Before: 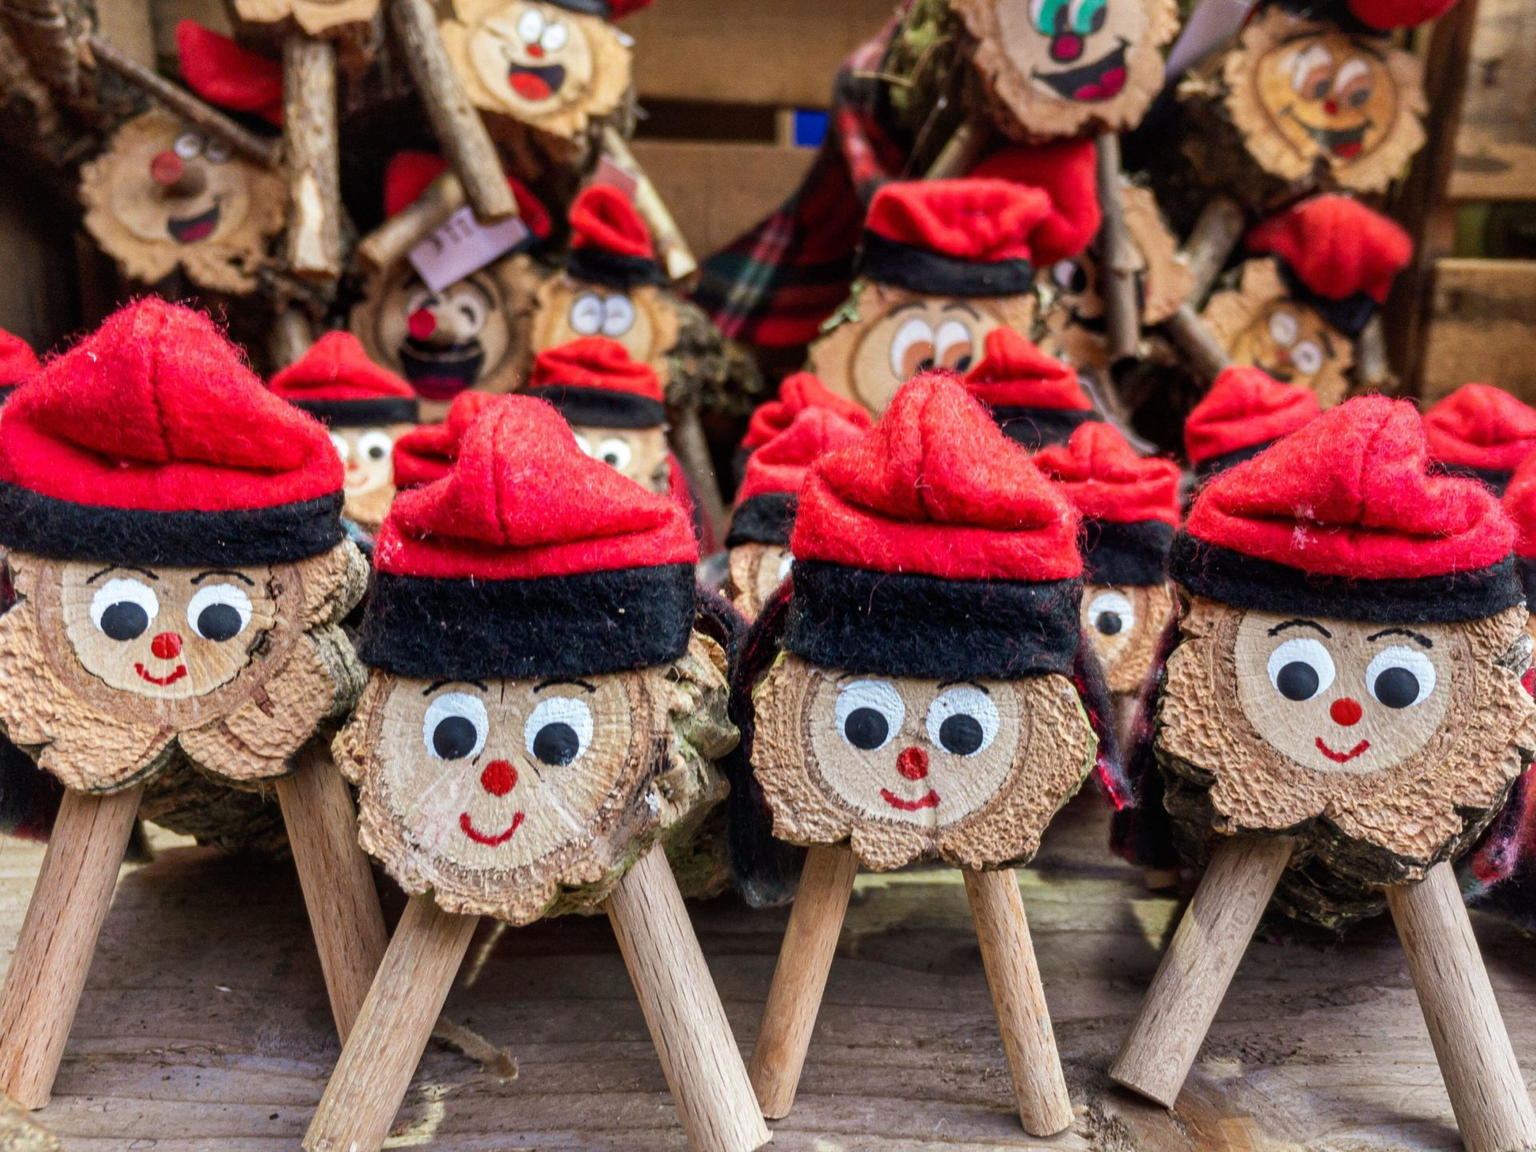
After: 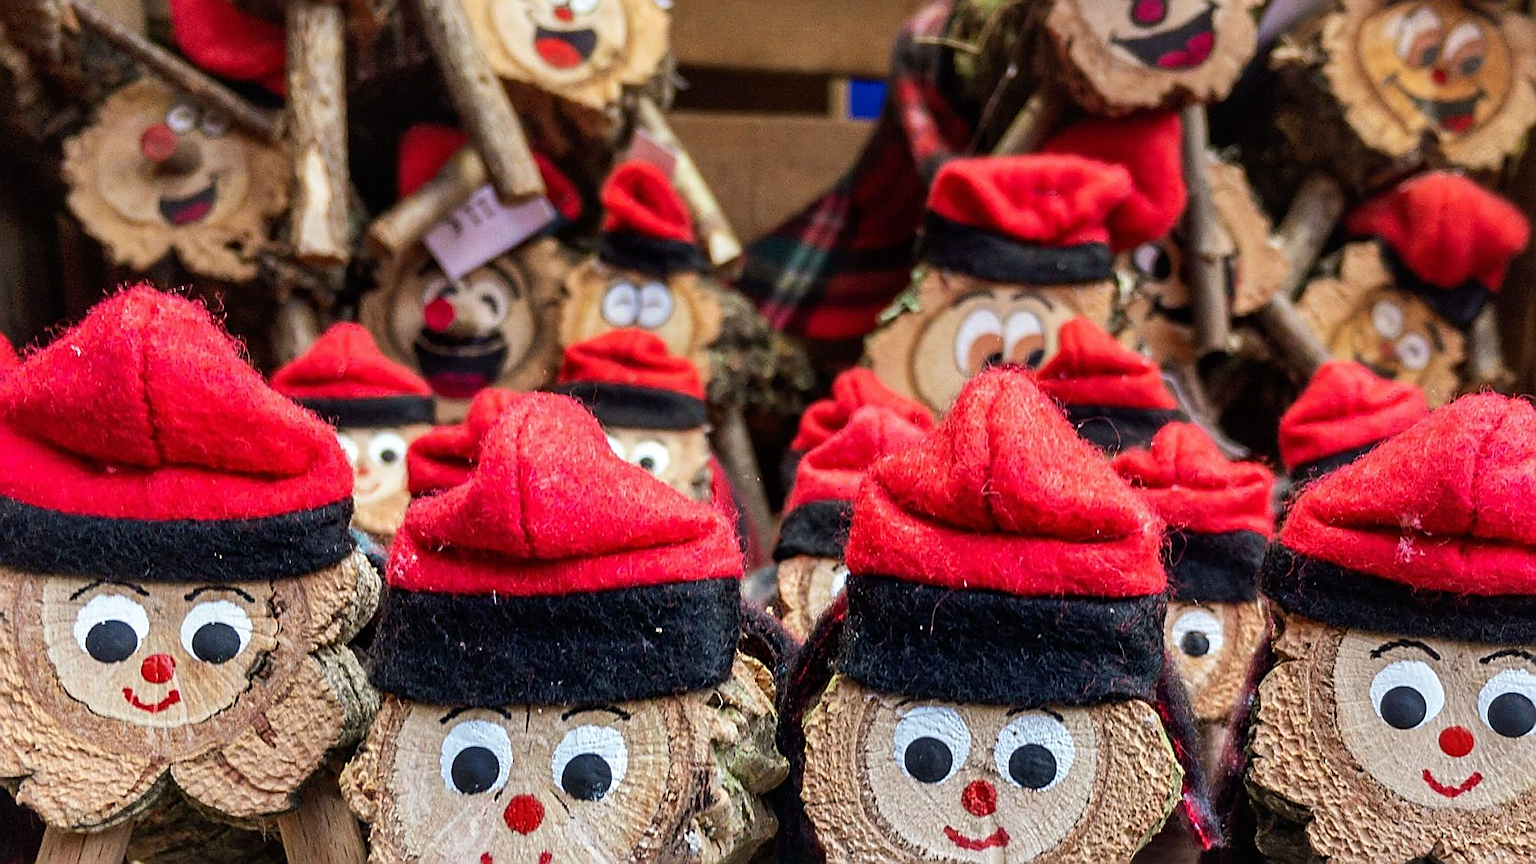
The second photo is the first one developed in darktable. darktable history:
sharpen: radius 1.388, amount 1.244, threshold 0.71
crop: left 1.522%, top 3.362%, right 7.642%, bottom 28.432%
